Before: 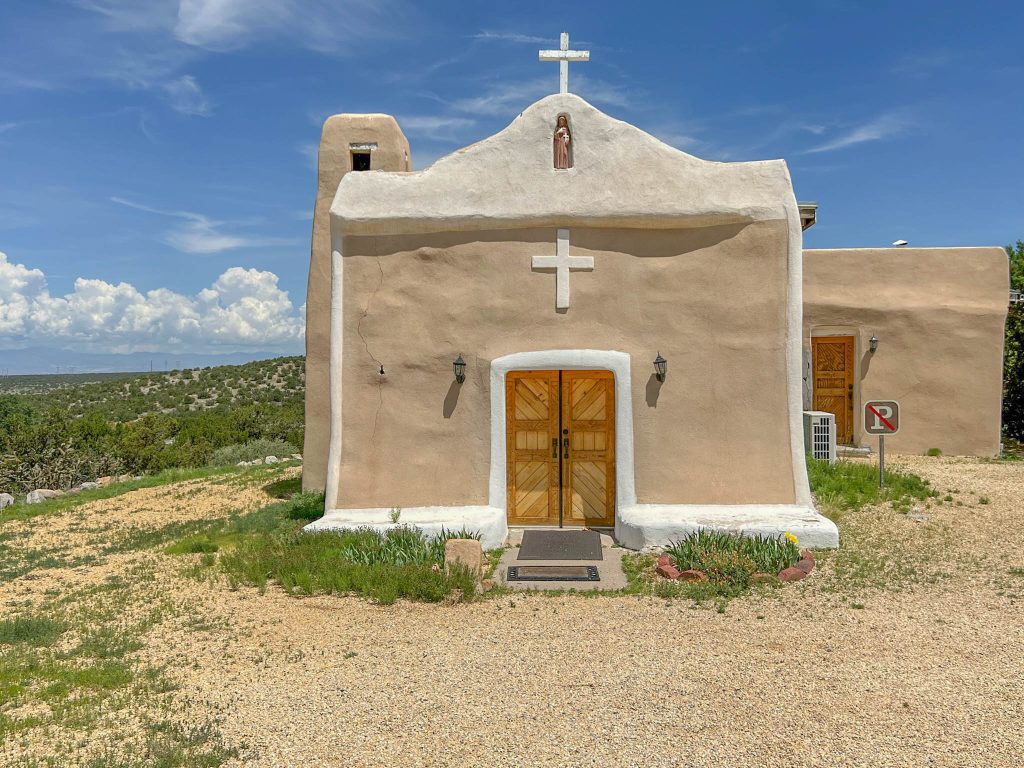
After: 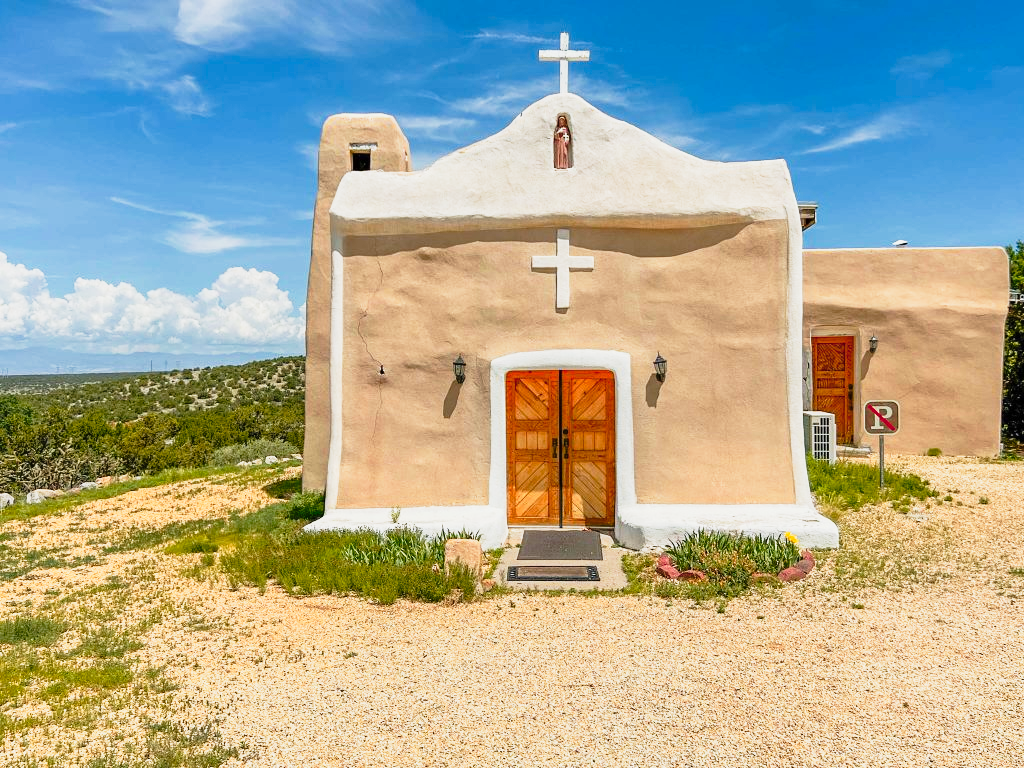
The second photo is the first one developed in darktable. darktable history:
tone curve: curves: ch0 [(0, 0) (0.046, 0.031) (0.163, 0.114) (0.391, 0.432) (0.488, 0.561) (0.695, 0.839) (0.785, 0.904) (1, 0.965)]; ch1 [(0, 0) (0.248, 0.252) (0.427, 0.412) (0.482, 0.462) (0.499, 0.497) (0.518, 0.52) (0.535, 0.577) (0.585, 0.623) (0.679, 0.743) (0.788, 0.809) (1, 1)]; ch2 [(0, 0) (0.313, 0.262) (0.427, 0.417) (0.473, 0.47) (0.503, 0.503) (0.523, 0.515) (0.557, 0.596) (0.598, 0.646) (0.708, 0.771) (1, 1)], preserve colors none
color zones: curves: ch1 [(0.239, 0.552) (0.75, 0.5)]; ch2 [(0.25, 0.462) (0.749, 0.457)]
